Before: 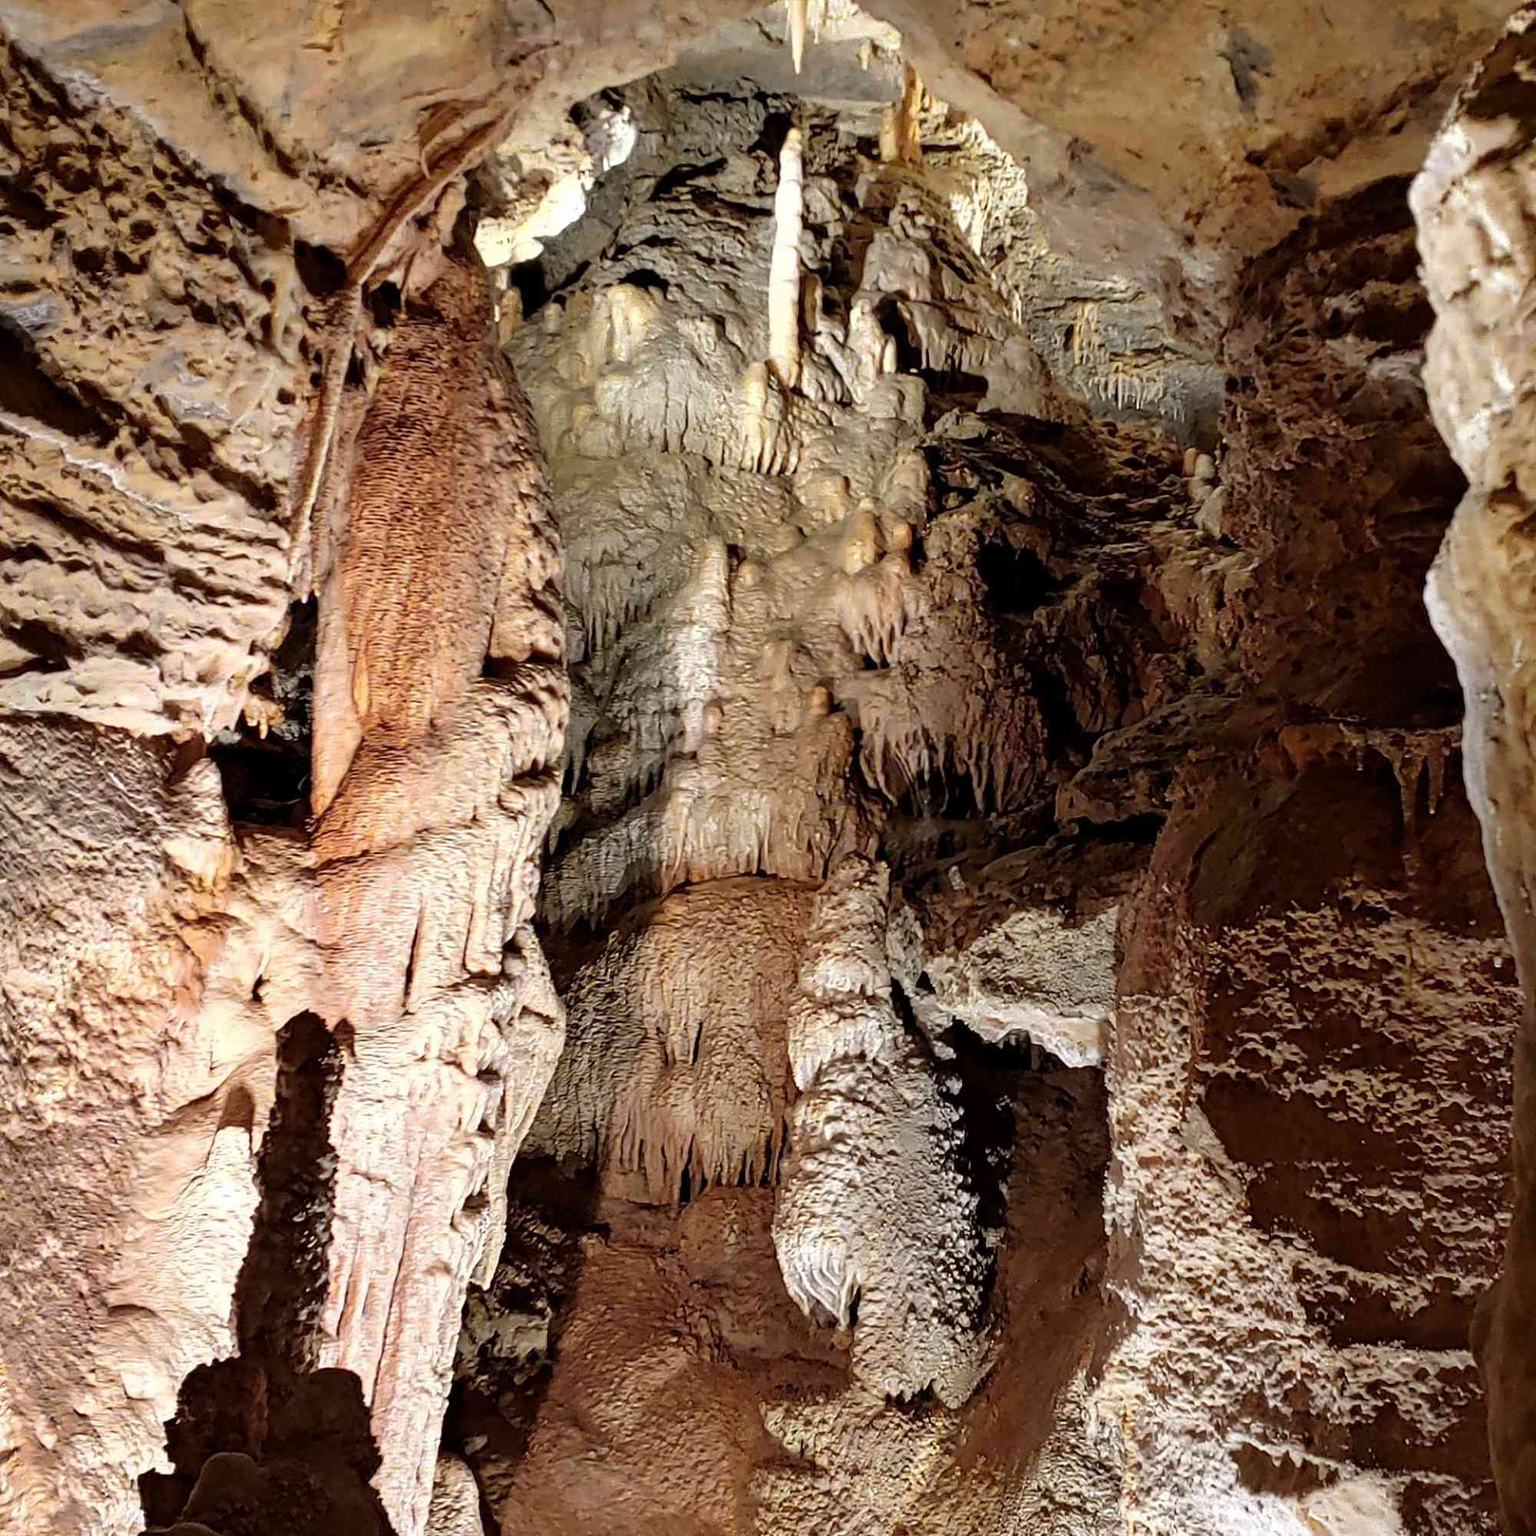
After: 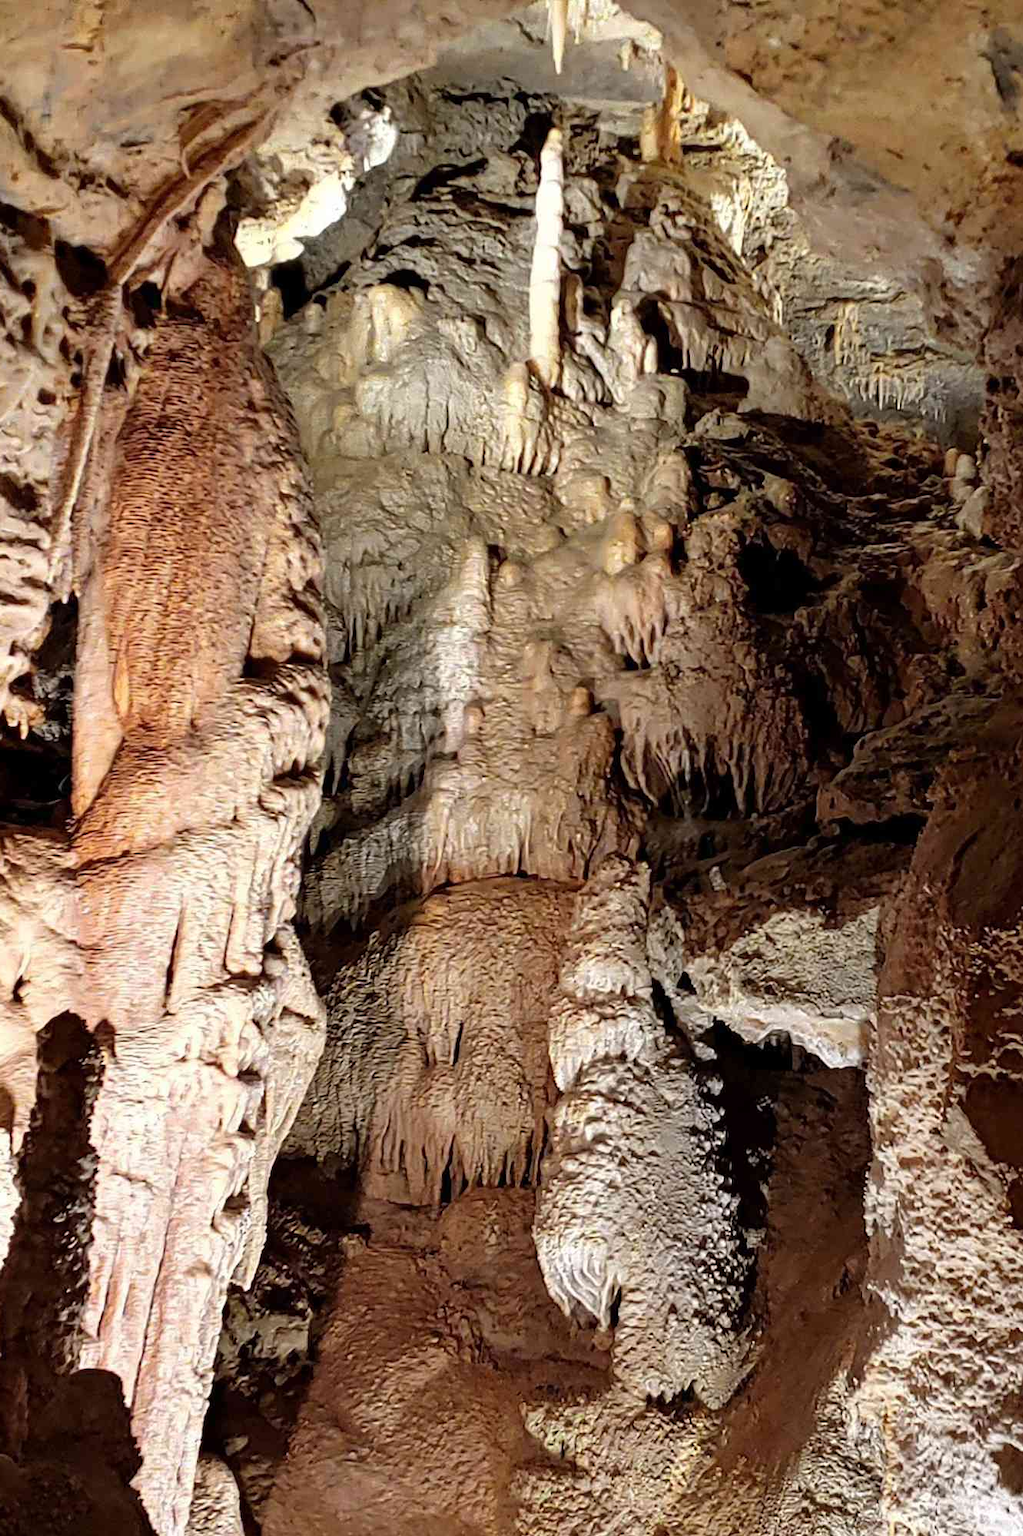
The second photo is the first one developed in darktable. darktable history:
crop and rotate: left 15.612%, right 17.778%
